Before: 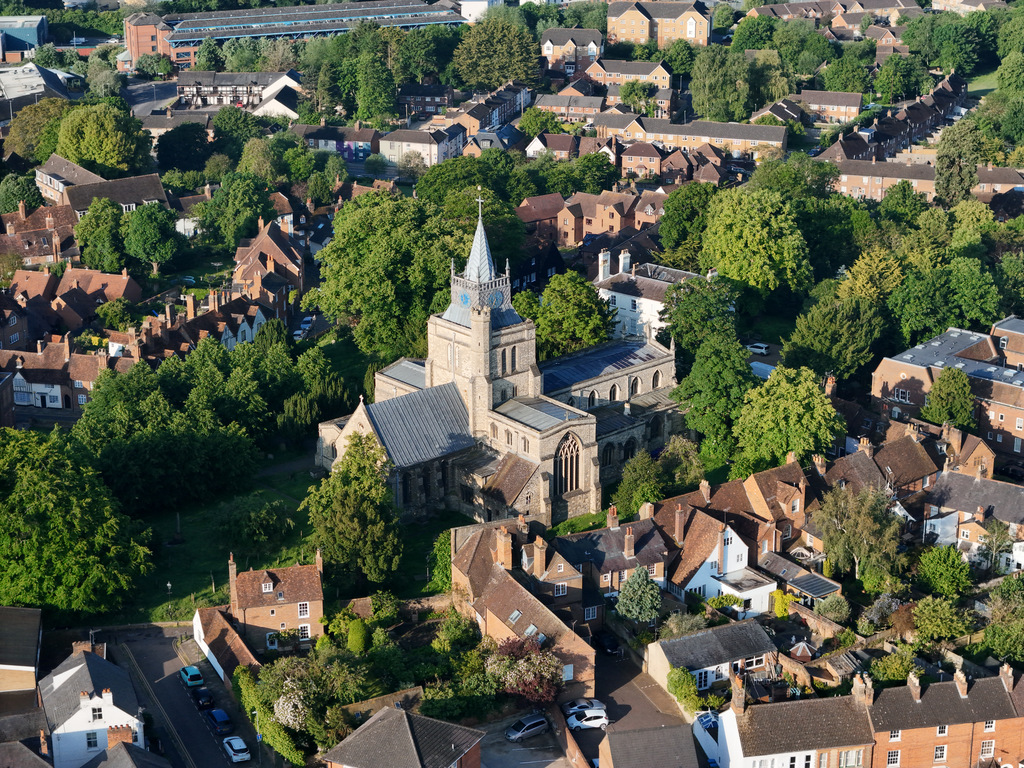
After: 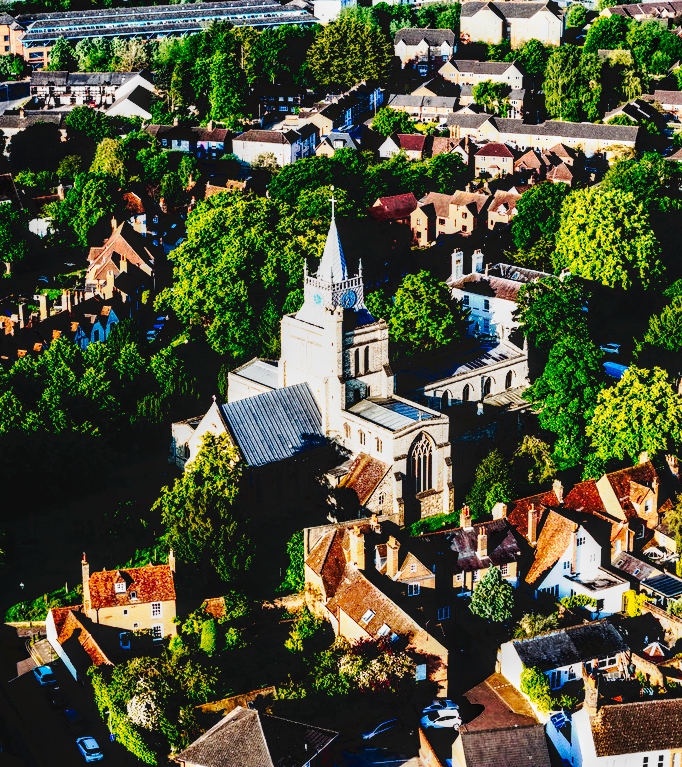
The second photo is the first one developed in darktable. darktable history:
crop and rotate: left 14.385%, right 18.948%
filmic rgb: black relative exposure -8.2 EV, white relative exposure 2.2 EV, threshold 3 EV, hardness 7.11, latitude 85.74%, contrast 1.696, highlights saturation mix -4%, shadows ↔ highlights balance -2.69%, preserve chrominance no, color science v5 (2021), contrast in shadows safe, contrast in highlights safe, enable highlight reconstruction true
local contrast: highlights 25%, detail 130%
tone curve: curves: ch0 [(0, 0) (0.003, 0.043) (0.011, 0.043) (0.025, 0.035) (0.044, 0.042) (0.069, 0.035) (0.1, 0.03) (0.136, 0.017) (0.177, 0.03) (0.224, 0.06) (0.277, 0.118) (0.335, 0.189) (0.399, 0.297) (0.468, 0.483) (0.543, 0.631) (0.623, 0.746) (0.709, 0.823) (0.801, 0.944) (0.898, 0.966) (1, 1)], preserve colors none
